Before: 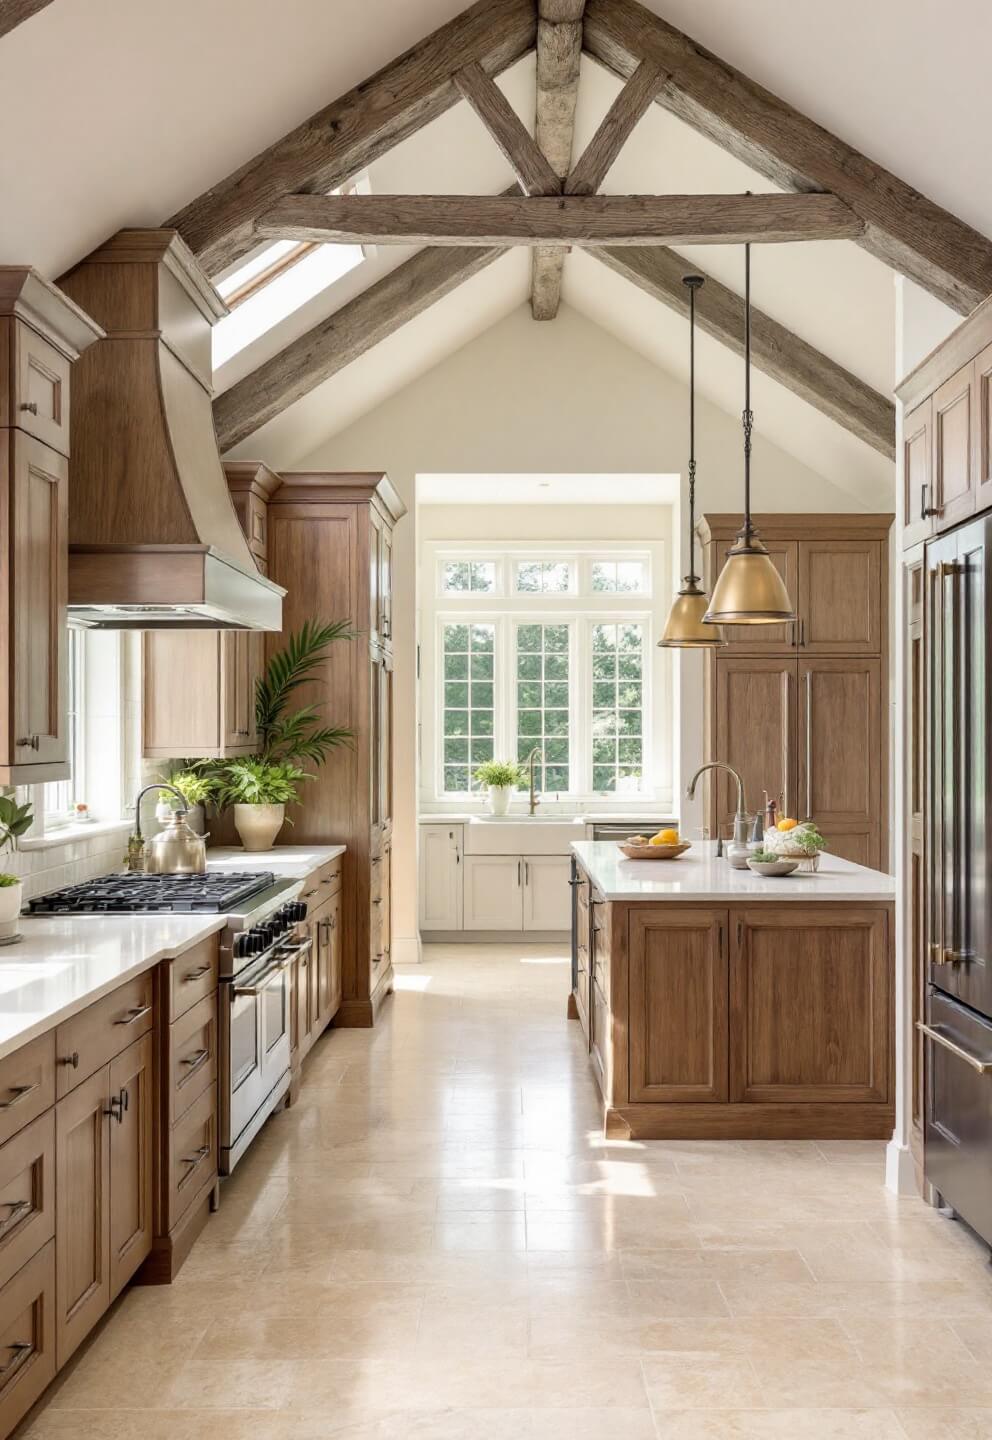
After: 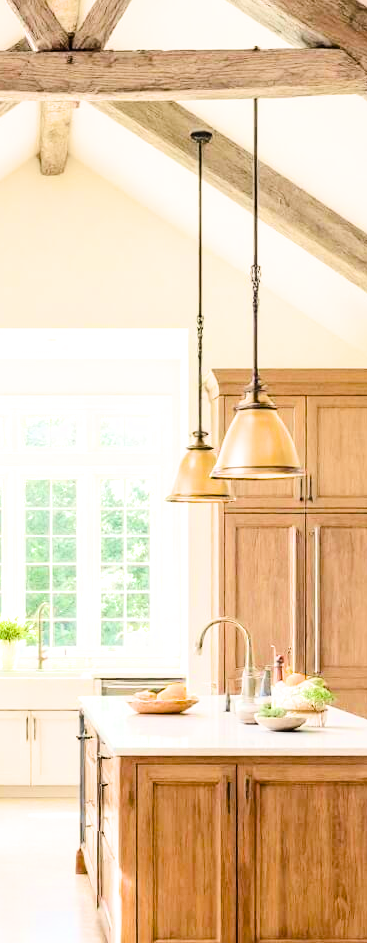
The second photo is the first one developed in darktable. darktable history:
filmic rgb: black relative exposure -7.28 EV, white relative exposure 5.06 EV, hardness 3.19, color science v6 (2022)
color balance rgb: global offset › luminance 0.276%, perceptual saturation grading › global saturation 34.615%, perceptual saturation grading › highlights -24.989%, perceptual saturation grading › shadows 24.074%, global vibrance 24.809%
tone equalizer: -8 EV -1.11 EV, -7 EV -1.05 EV, -6 EV -0.83 EV, -5 EV -0.557 EV, -3 EV 0.558 EV, -2 EV 0.871 EV, -1 EV 0.986 EV, +0 EV 1.07 EV, edges refinement/feathering 500, mask exposure compensation -1.57 EV, preserve details no
exposure: black level correction 0, exposure 1.289 EV, compensate exposure bias true, compensate highlight preservation false
crop and rotate: left 49.703%, top 10.128%, right 13.272%, bottom 24.365%
